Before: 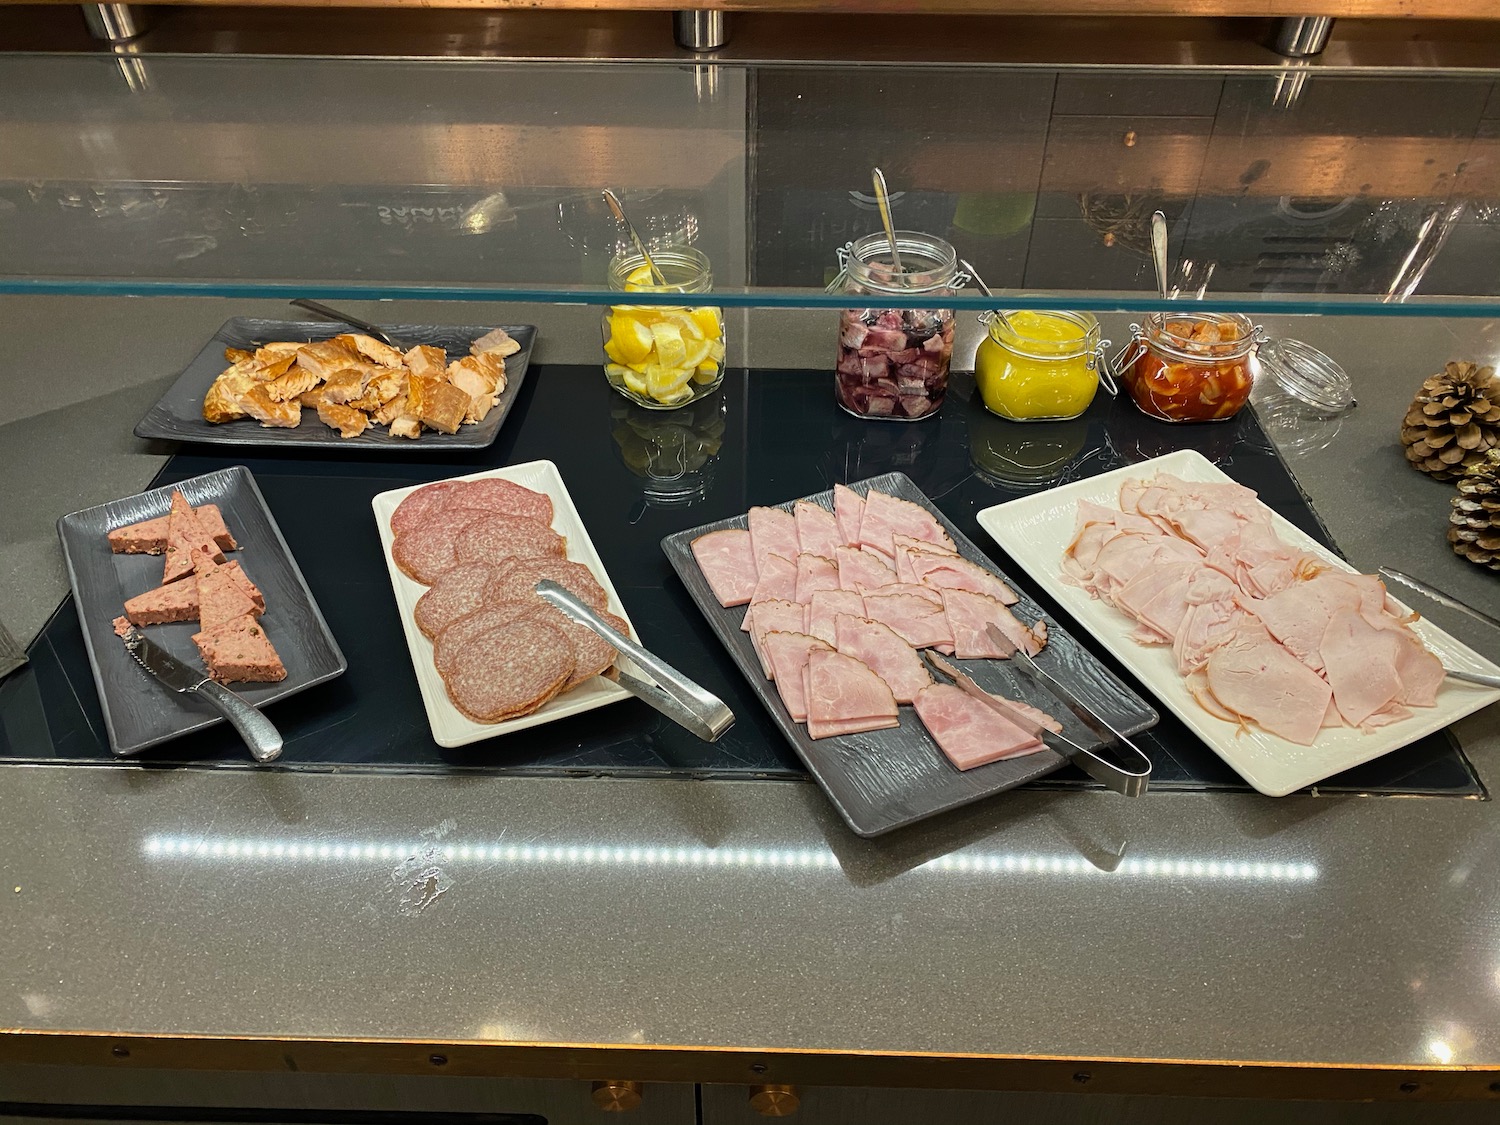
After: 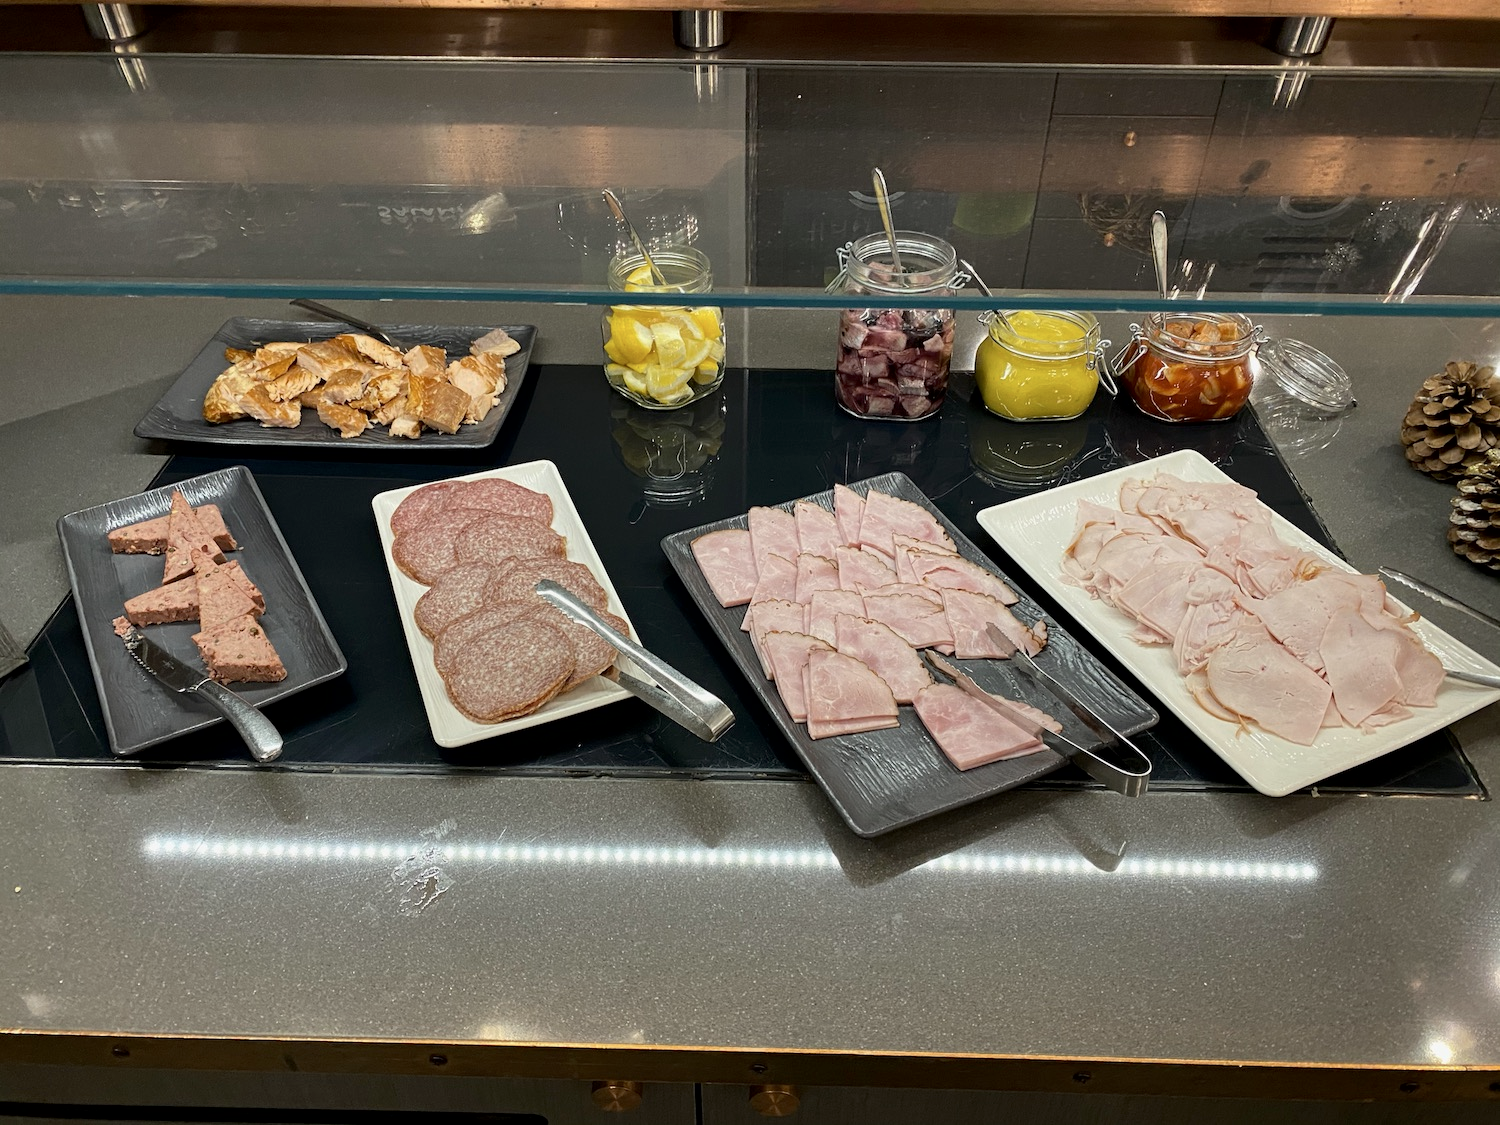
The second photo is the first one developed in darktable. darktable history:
contrast brightness saturation: contrast 0.063, brightness -0.015, saturation -0.219
